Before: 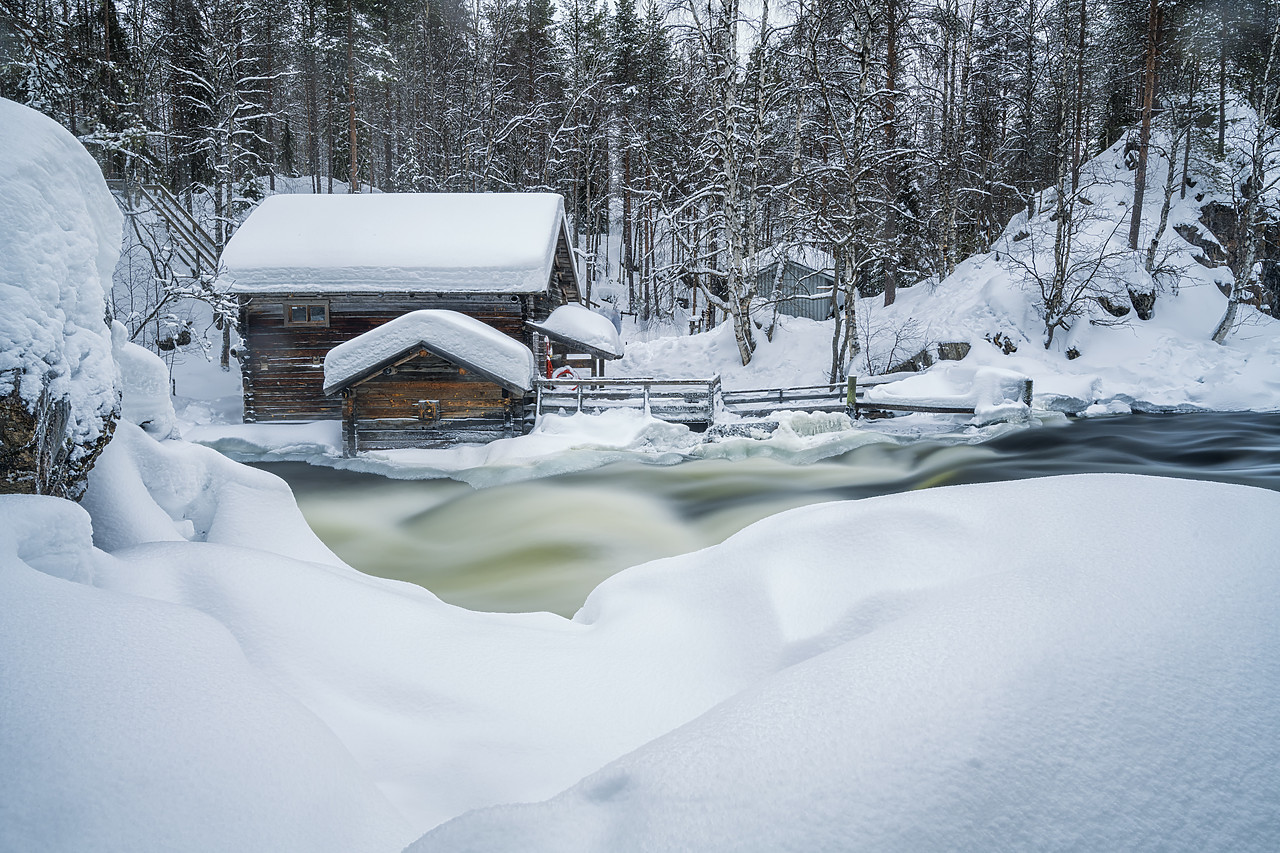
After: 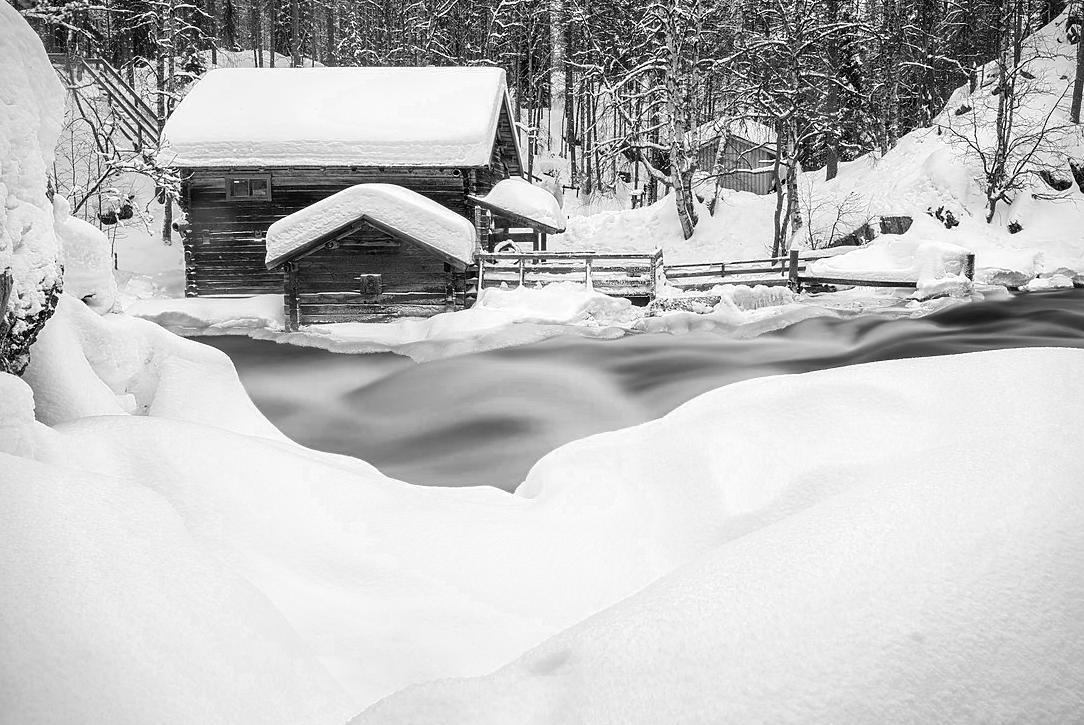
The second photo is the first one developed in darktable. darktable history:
crop and rotate: left 4.569%, top 14.974%, right 10.713%
vignetting: fall-off start 91.77%, saturation 0.365, unbound false
color zones: curves: ch0 [(0.287, 0.048) (0.493, 0.484) (0.737, 0.816)]; ch1 [(0, 0) (0.143, 0) (0.286, 0) (0.429, 0) (0.571, 0) (0.714, 0) (0.857, 0)]
